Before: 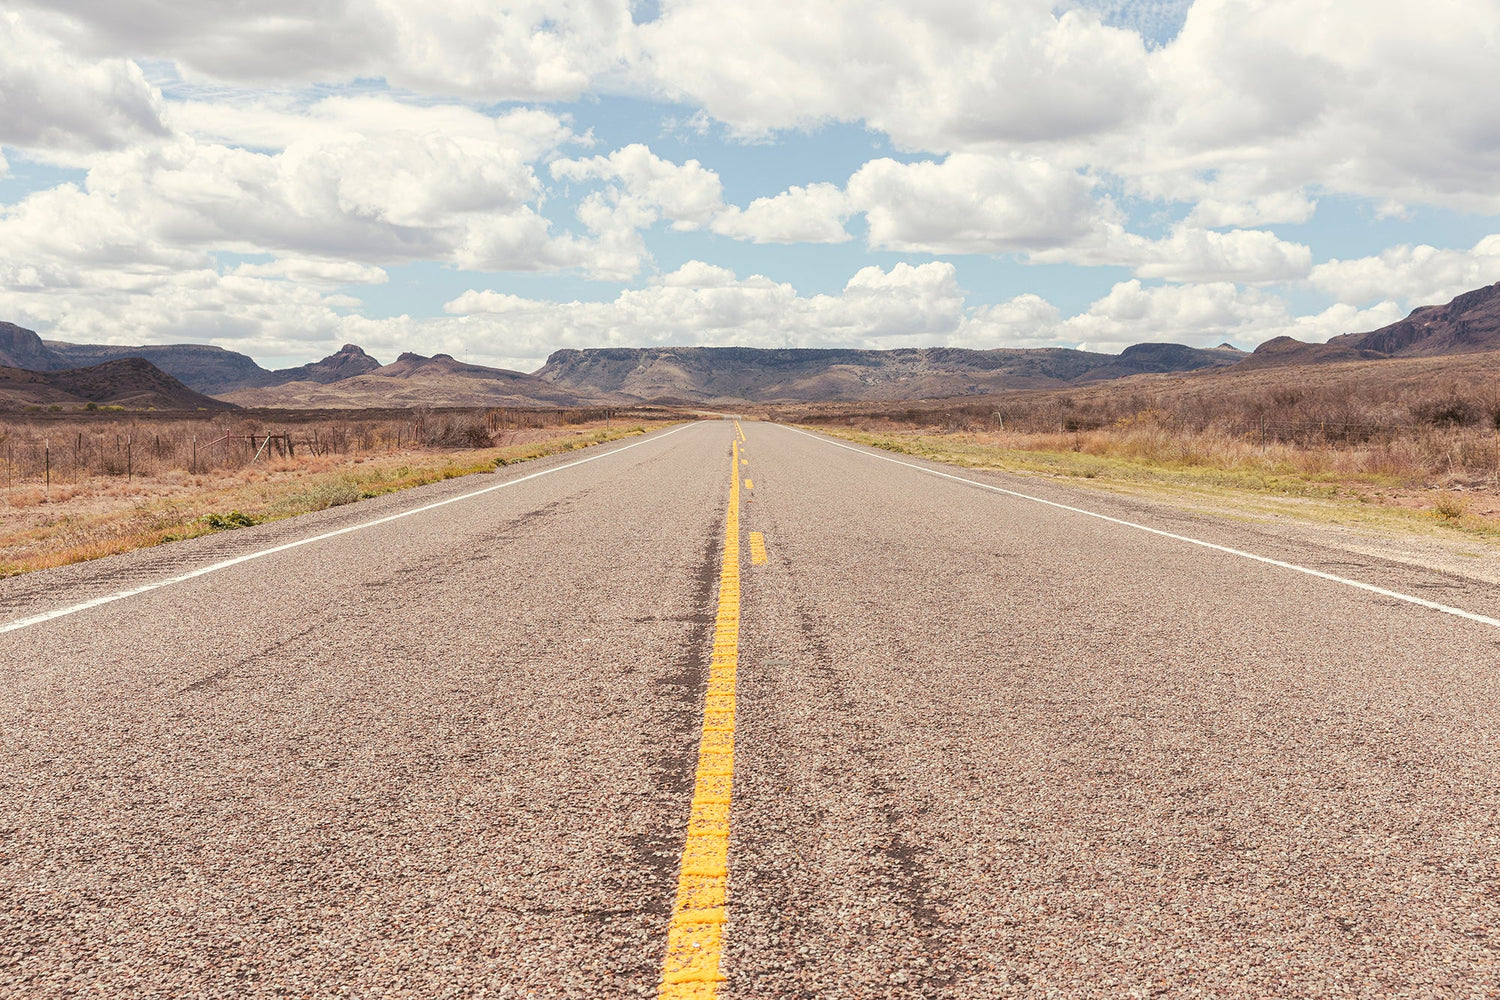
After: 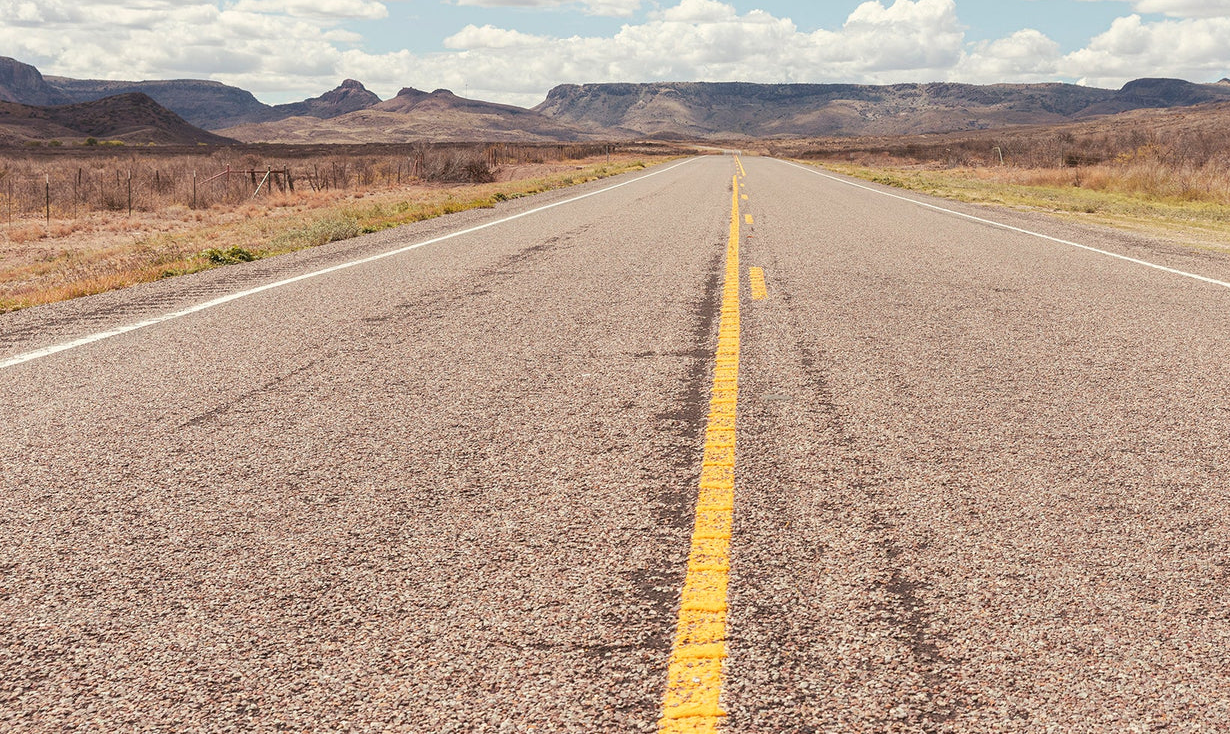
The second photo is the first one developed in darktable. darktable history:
rotate and perspective: crop left 0, crop top 0
crop: top 26.531%, right 17.959%
